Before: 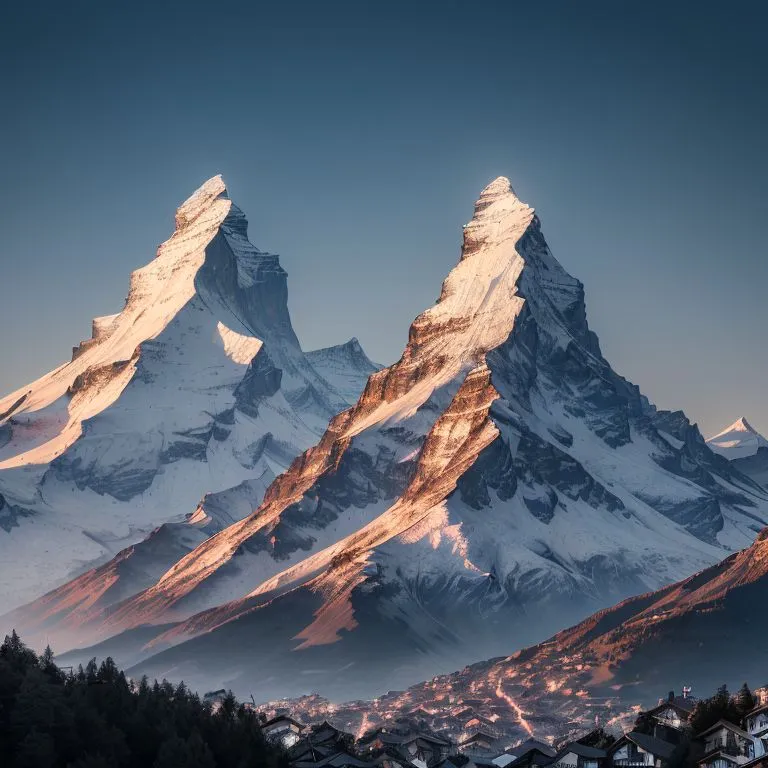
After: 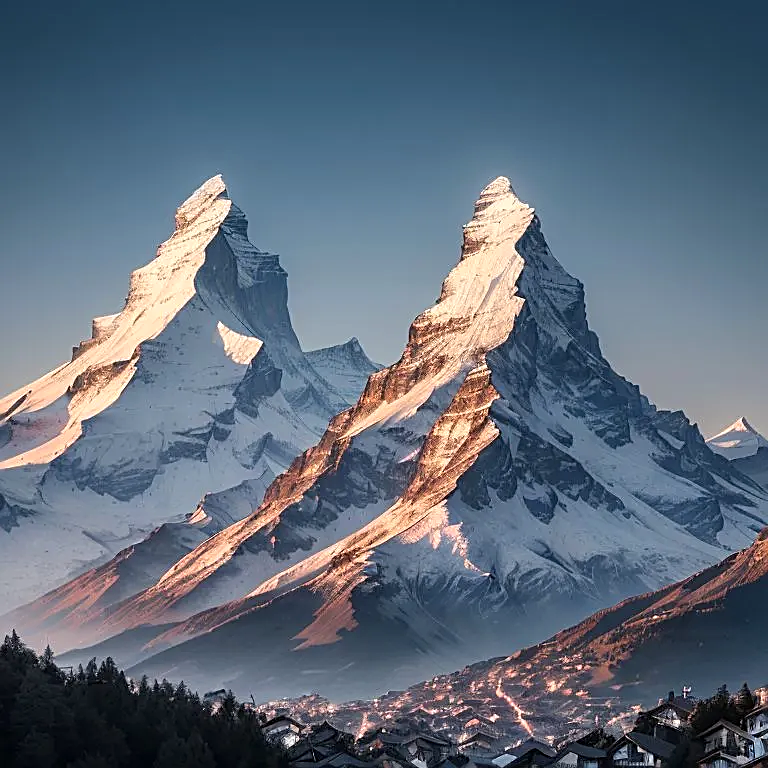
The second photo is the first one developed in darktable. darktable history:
sharpen: amount 0.743
exposure: exposure 0.203 EV, compensate highlight preservation false
